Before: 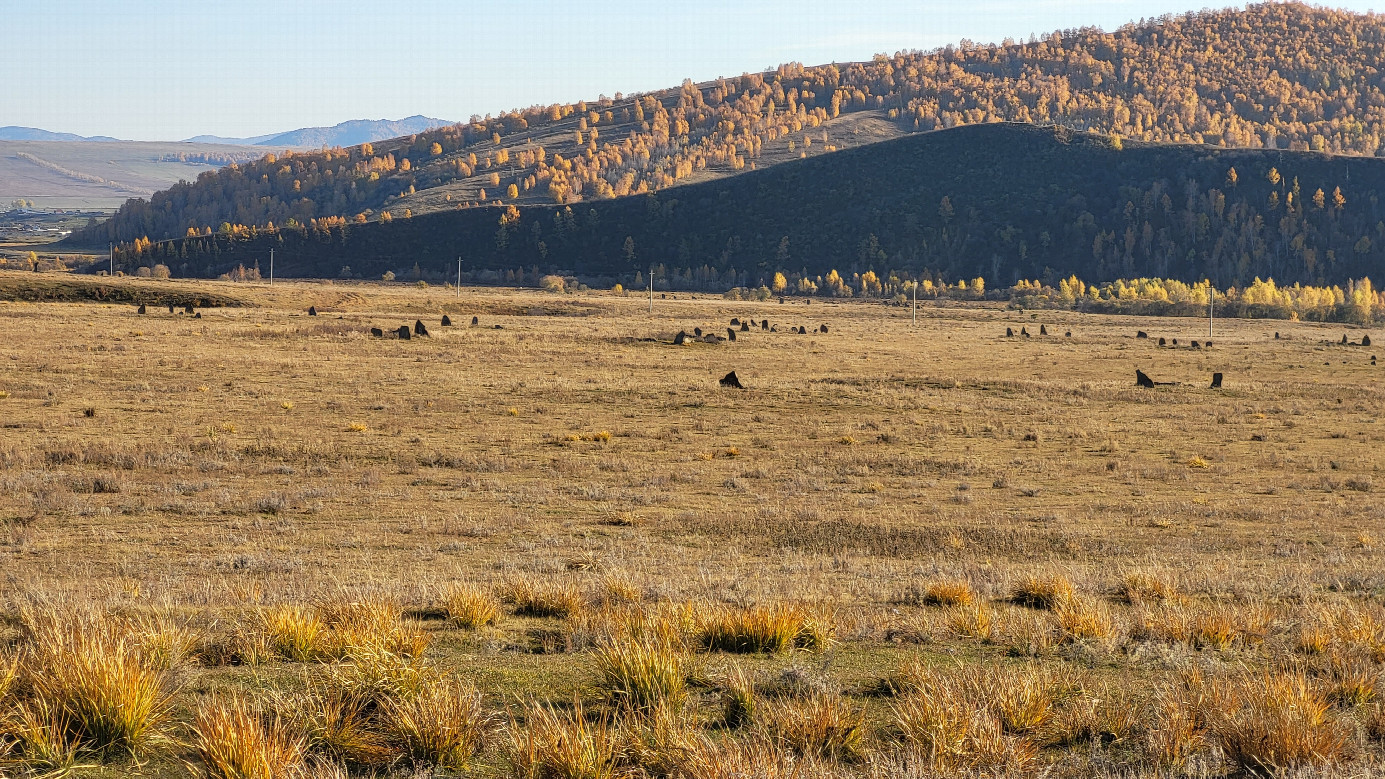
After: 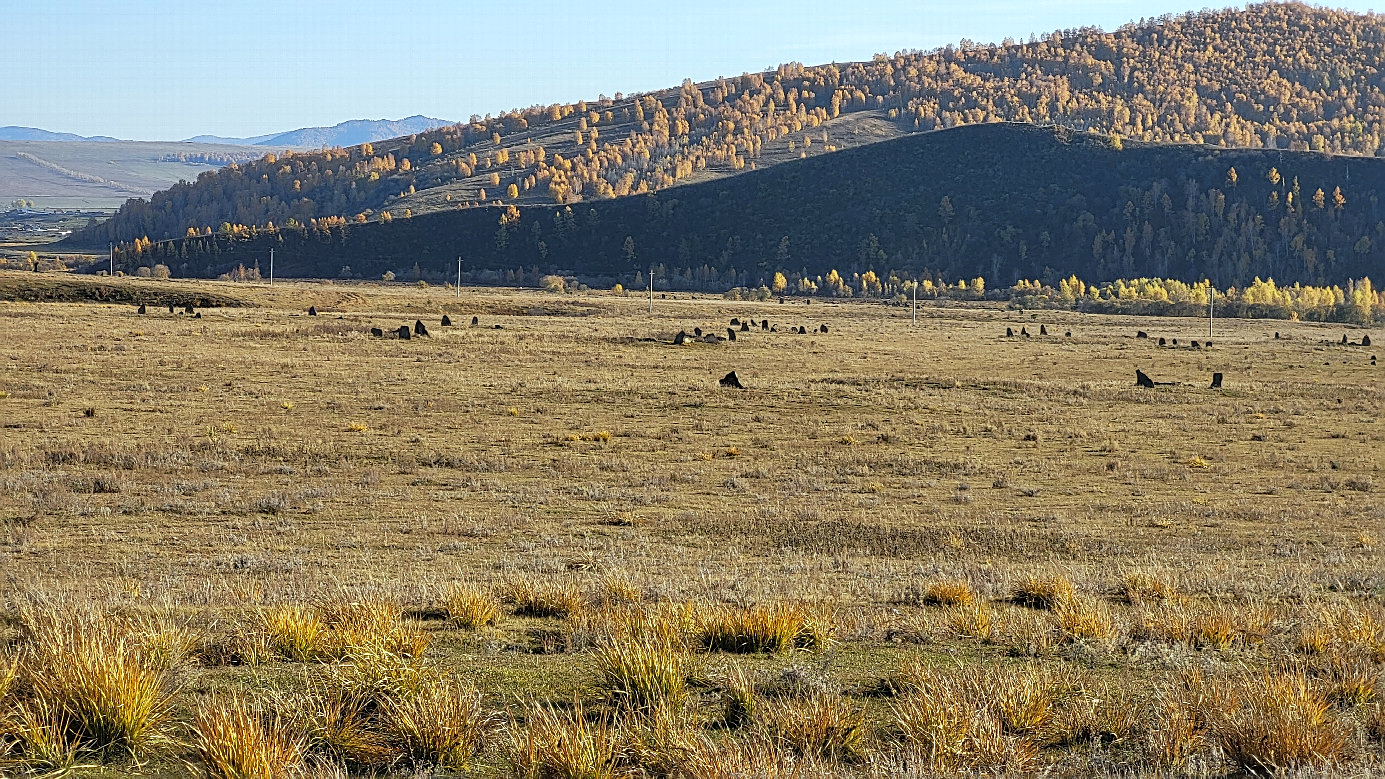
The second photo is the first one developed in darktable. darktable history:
sharpen: amount 0.55
tone equalizer: on, module defaults
white balance: red 0.925, blue 1.046
